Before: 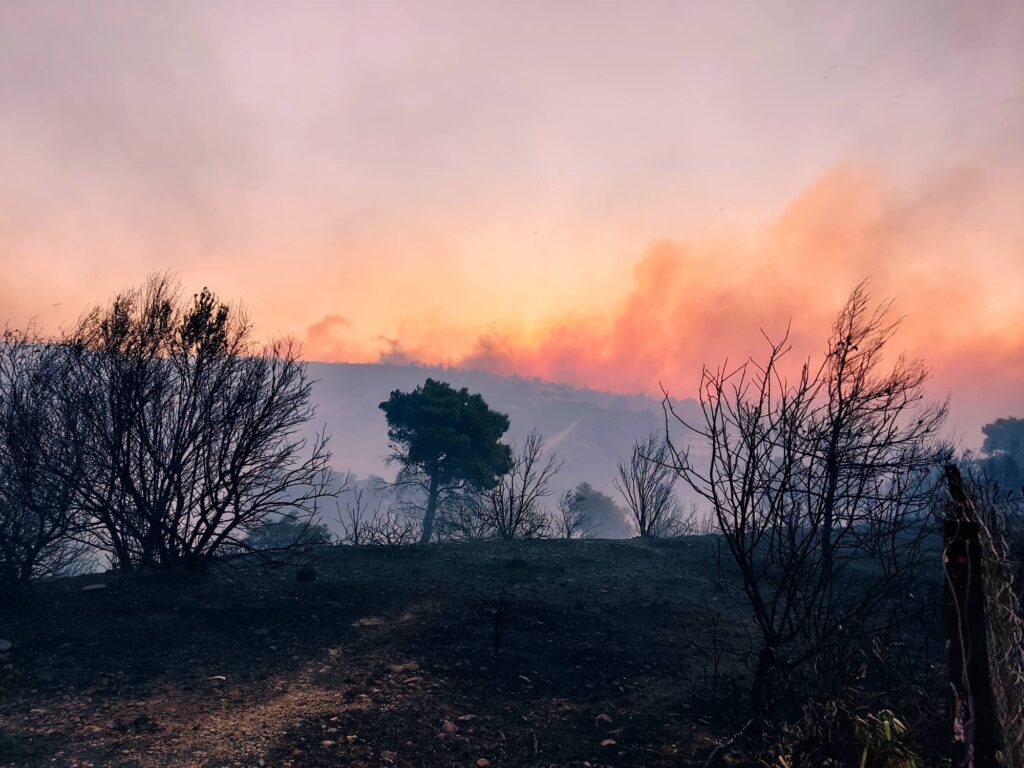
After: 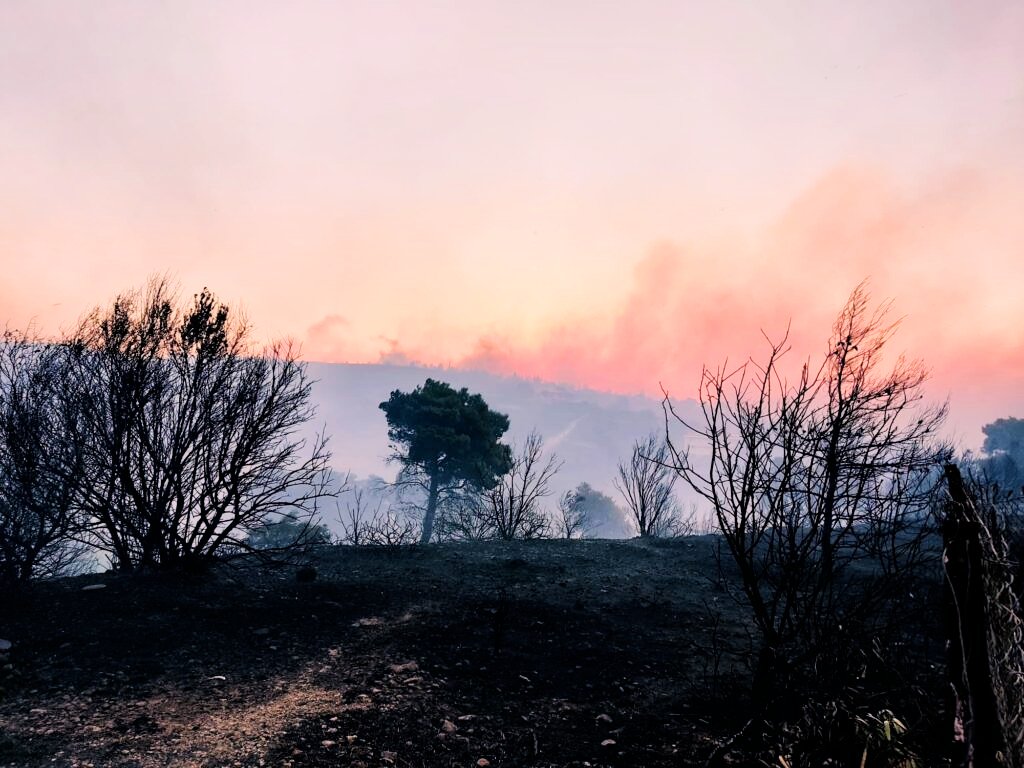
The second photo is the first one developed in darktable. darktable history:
exposure: exposure 1.001 EV, compensate exposure bias true, compensate highlight preservation false
filmic rgb: black relative exposure -5.15 EV, white relative exposure 3.96 EV, threshold 5.97 EV, hardness 2.89, contrast 1.183, enable highlight reconstruction true
